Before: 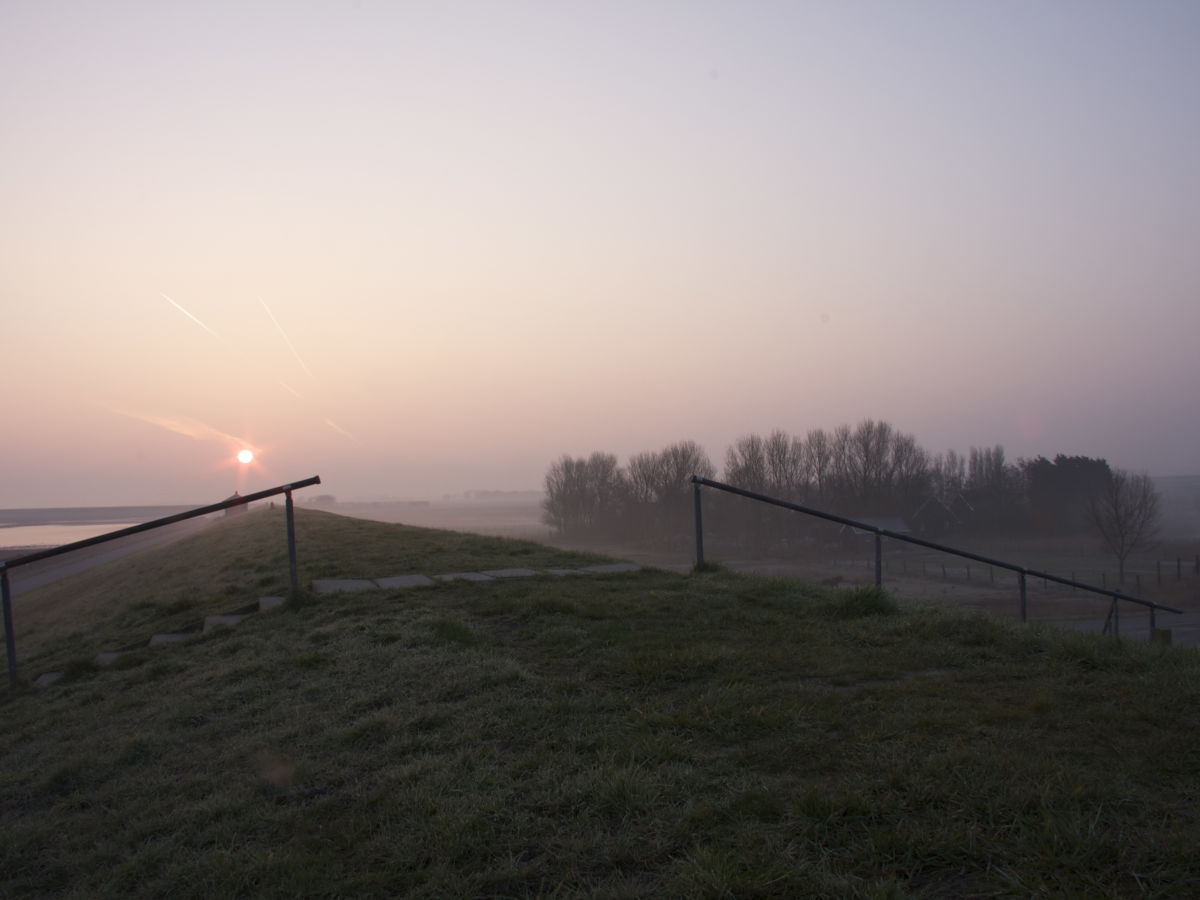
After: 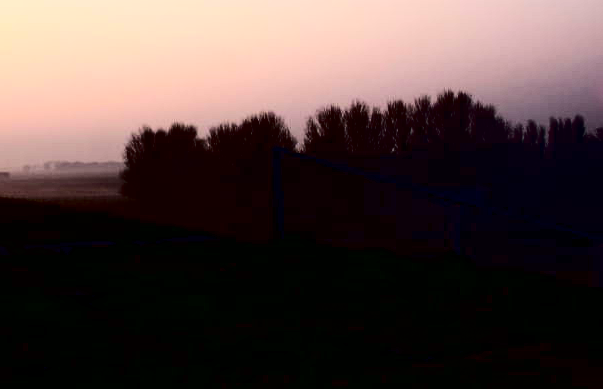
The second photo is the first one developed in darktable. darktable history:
crop: left 35.03%, top 36.625%, right 14.663%, bottom 20.057%
contrast brightness saturation: contrast 0.77, brightness -1, saturation 1
